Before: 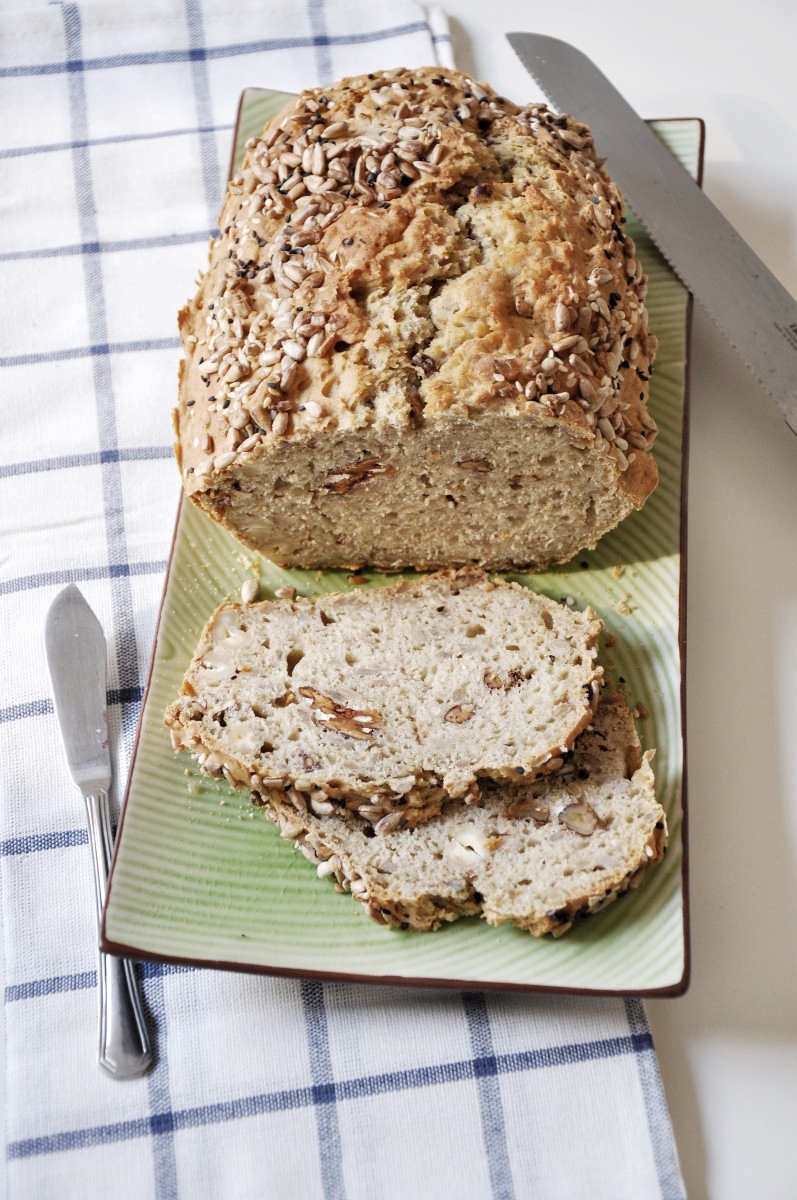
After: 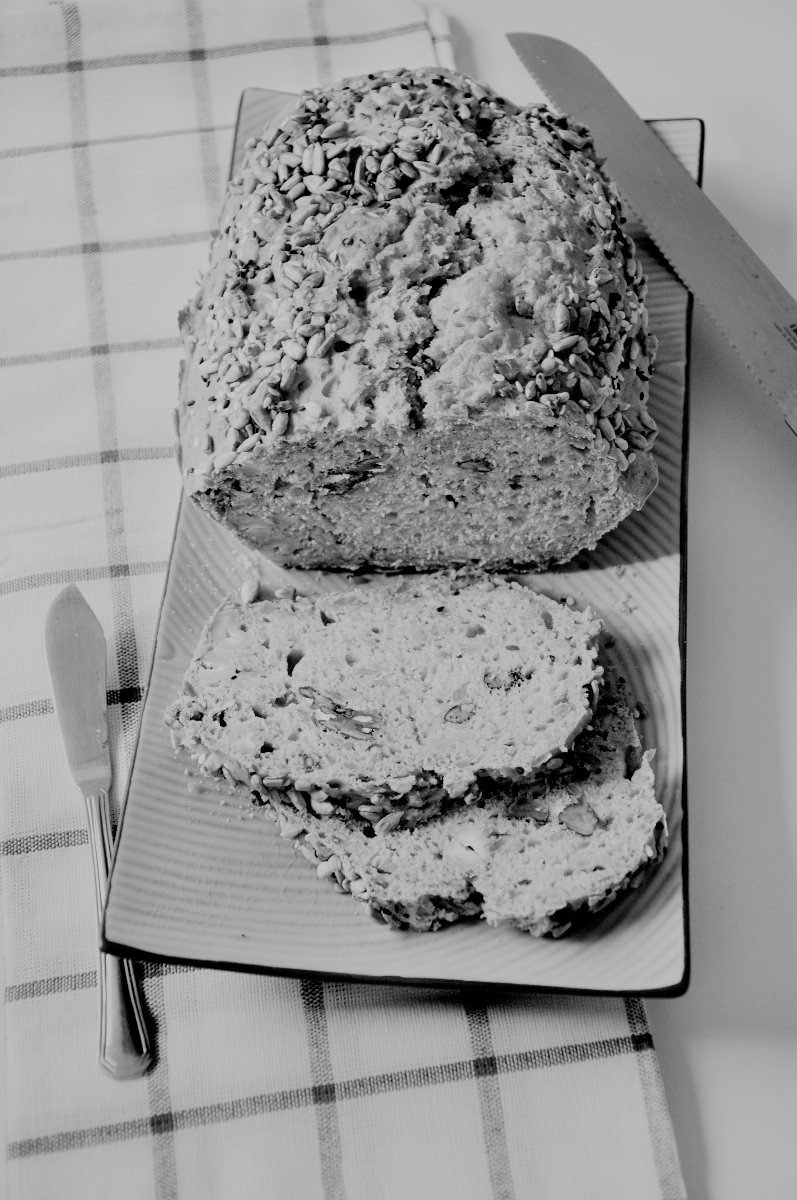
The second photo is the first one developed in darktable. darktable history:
monochrome: a 26.22, b 42.67, size 0.8
filmic rgb: black relative exposure -2.85 EV, white relative exposure 4.56 EV, hardness 1.77, contrast 1.25, preserve chrominance no, color science v5 (2021)
contrast equalizer: y [[0.5, 0.488, 0.462, 0.461, 0.491, 0.5], [0.5 ×6], [0.5 ×6], [0 ×6], [0 ×6]]
